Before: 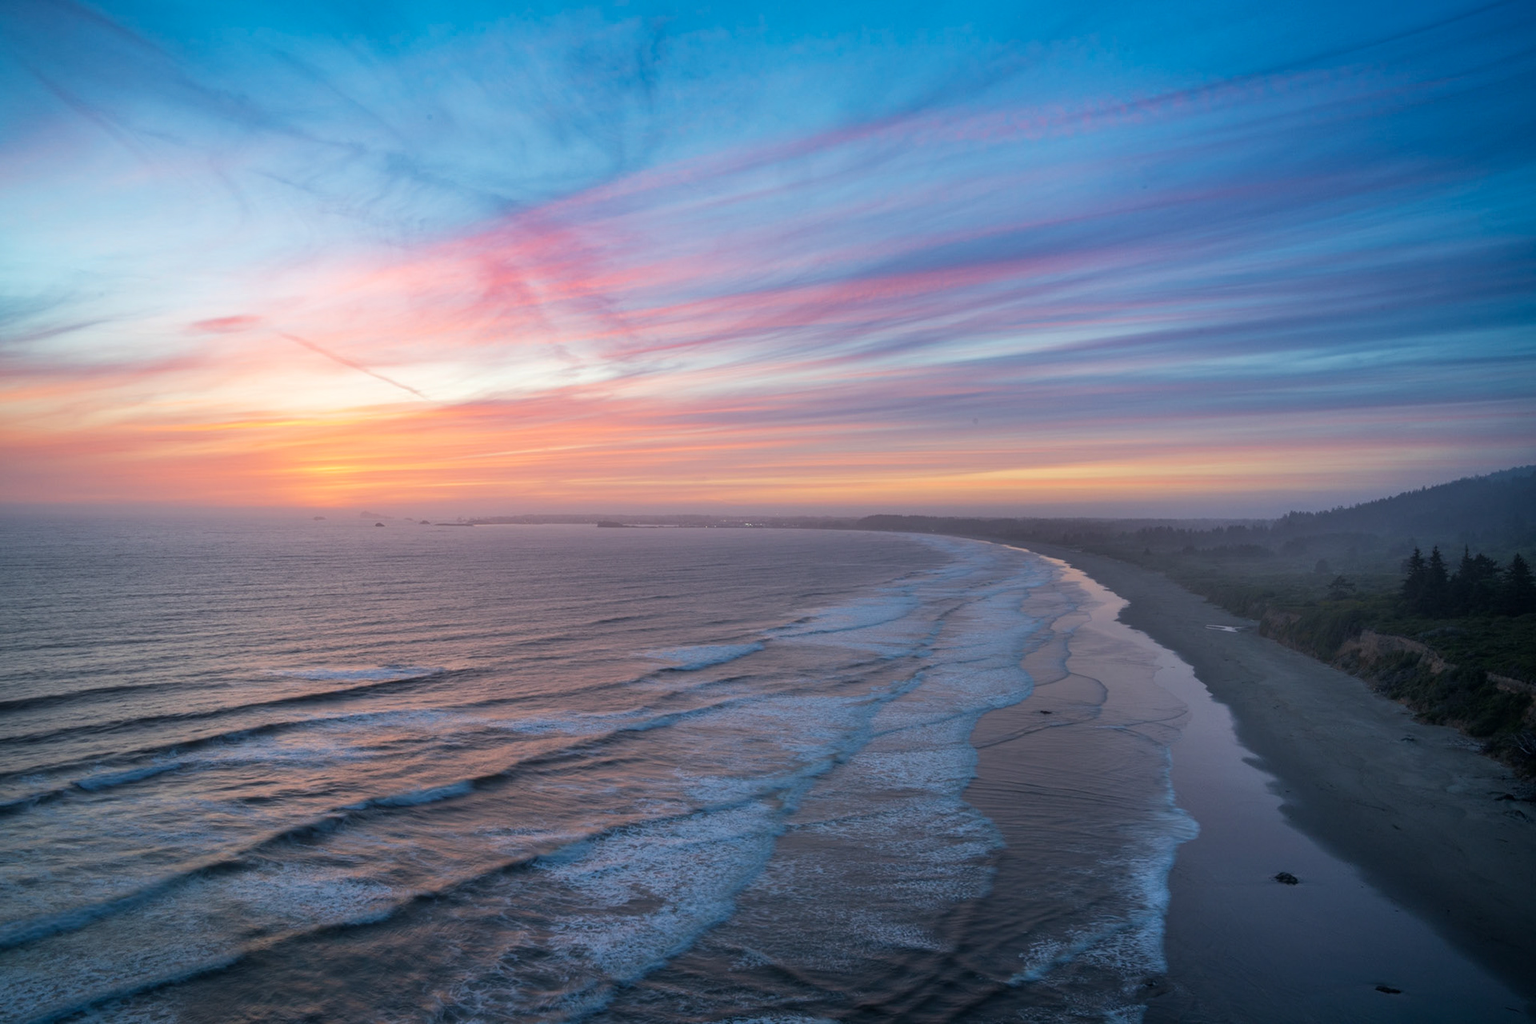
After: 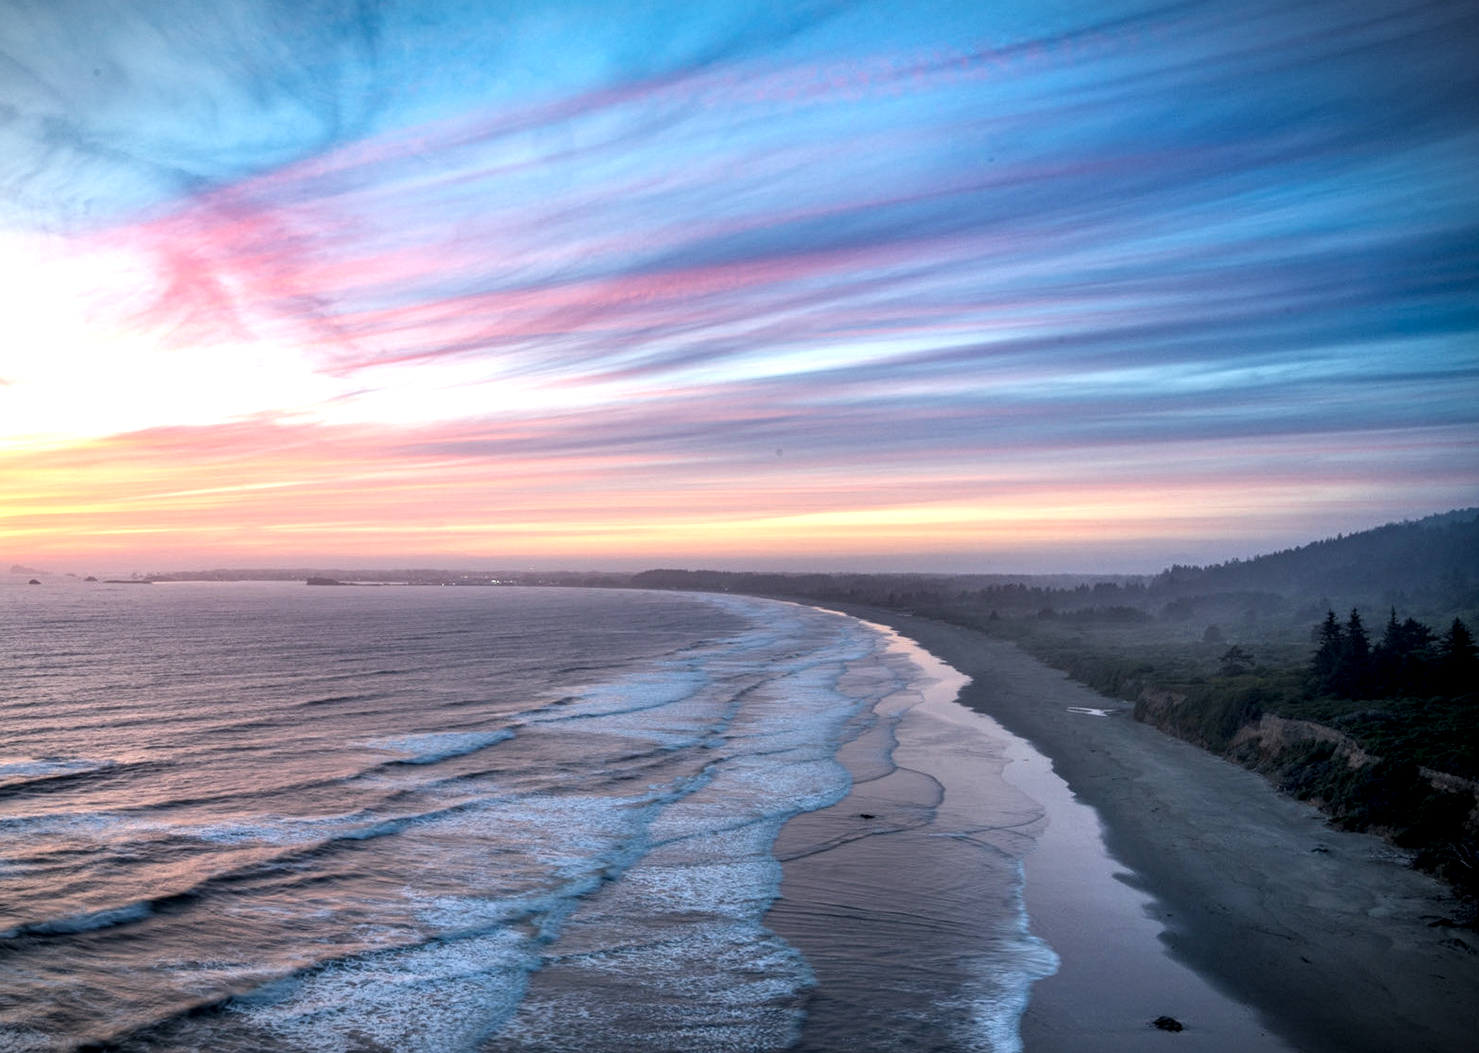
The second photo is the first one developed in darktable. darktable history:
crop: left 22.947%, top 5.85%, bottom 11.836%
local contrast: highlights 79%, shadows 56%, detail 175%, midtone range 0.423
exposure: black level correction 0, exposure 0.498 EV, compensate highlight preservation false
vignetting: fall-off start 99.62%, width/height ratio 1.321
